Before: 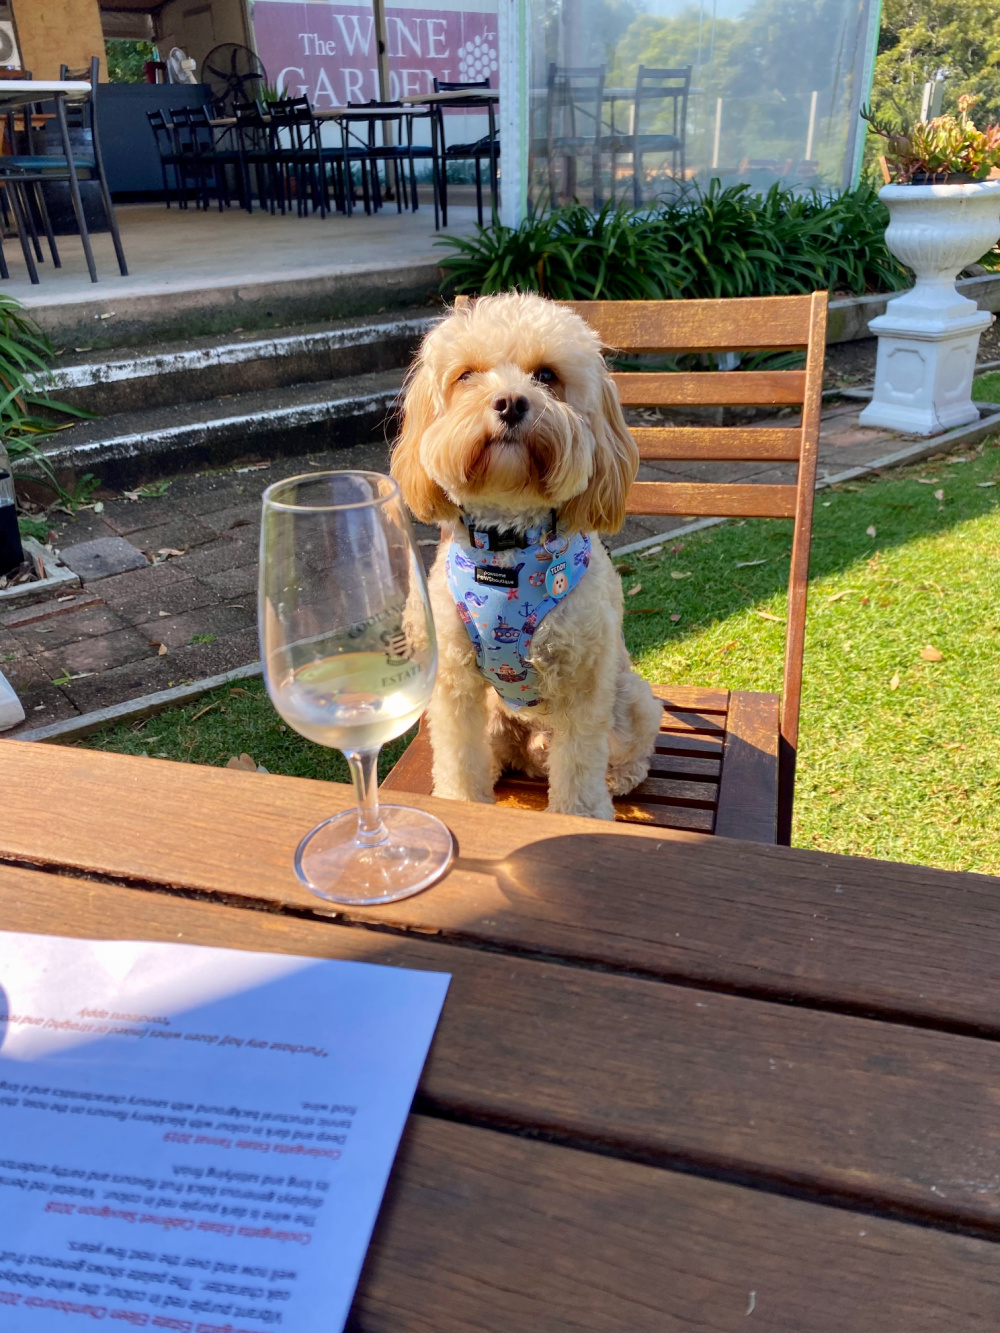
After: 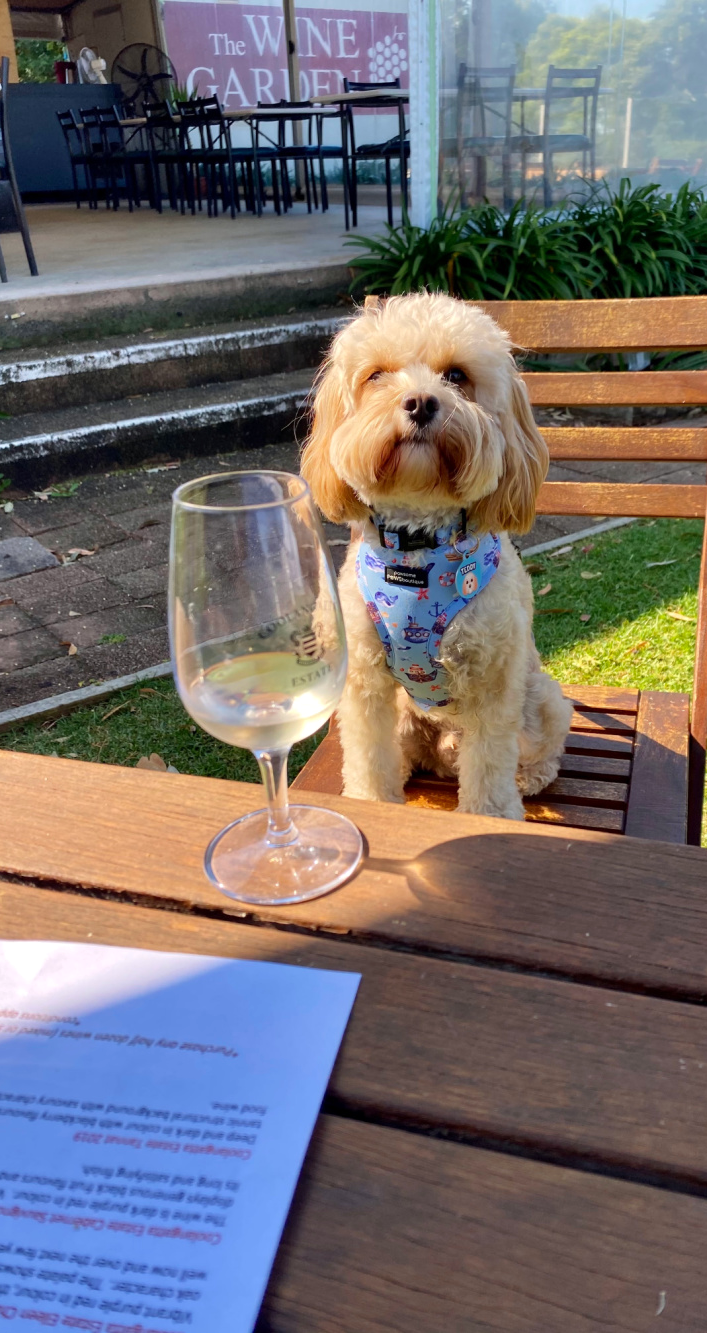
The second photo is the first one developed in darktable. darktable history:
crop and rotate: left 9.049%, right 20.199%
levels: levels [0, 0.492, 0.984]
